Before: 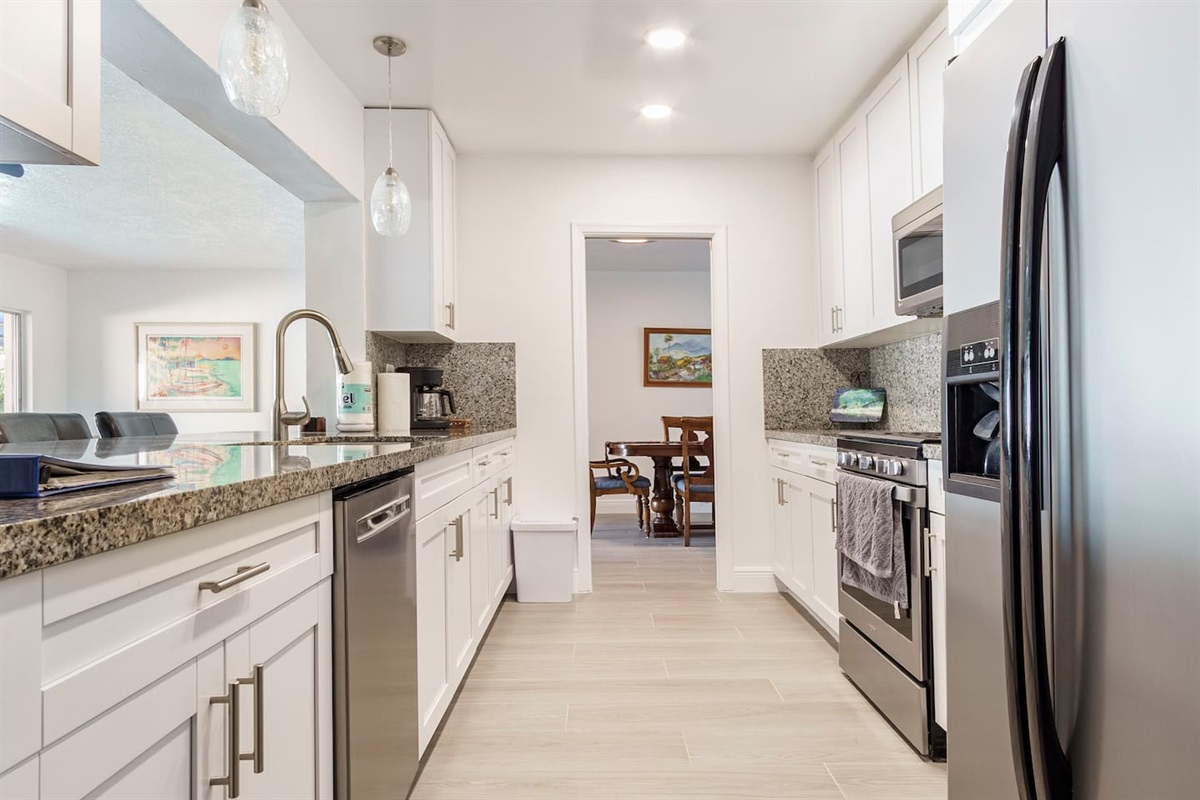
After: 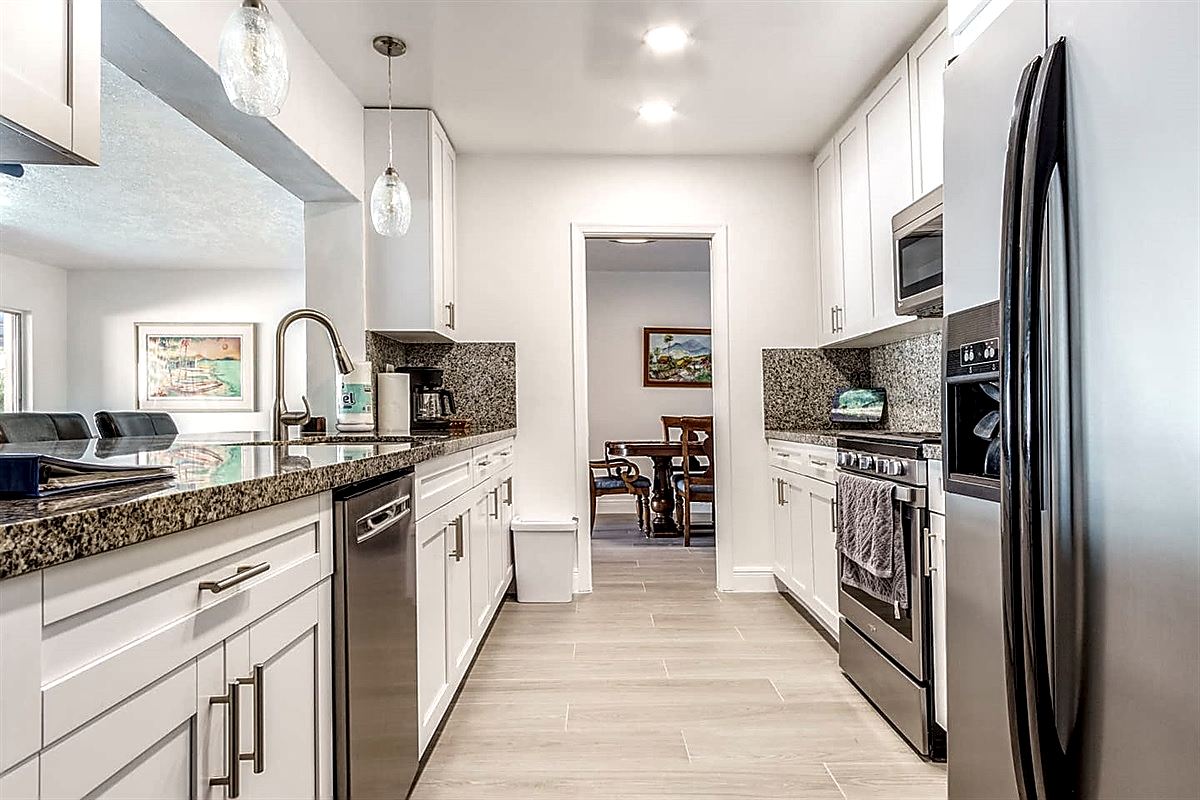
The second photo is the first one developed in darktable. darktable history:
sharpen: radius 1.4, amount 1.25, threshold 0.7
local contrast: highlights 19%, detail 186%
